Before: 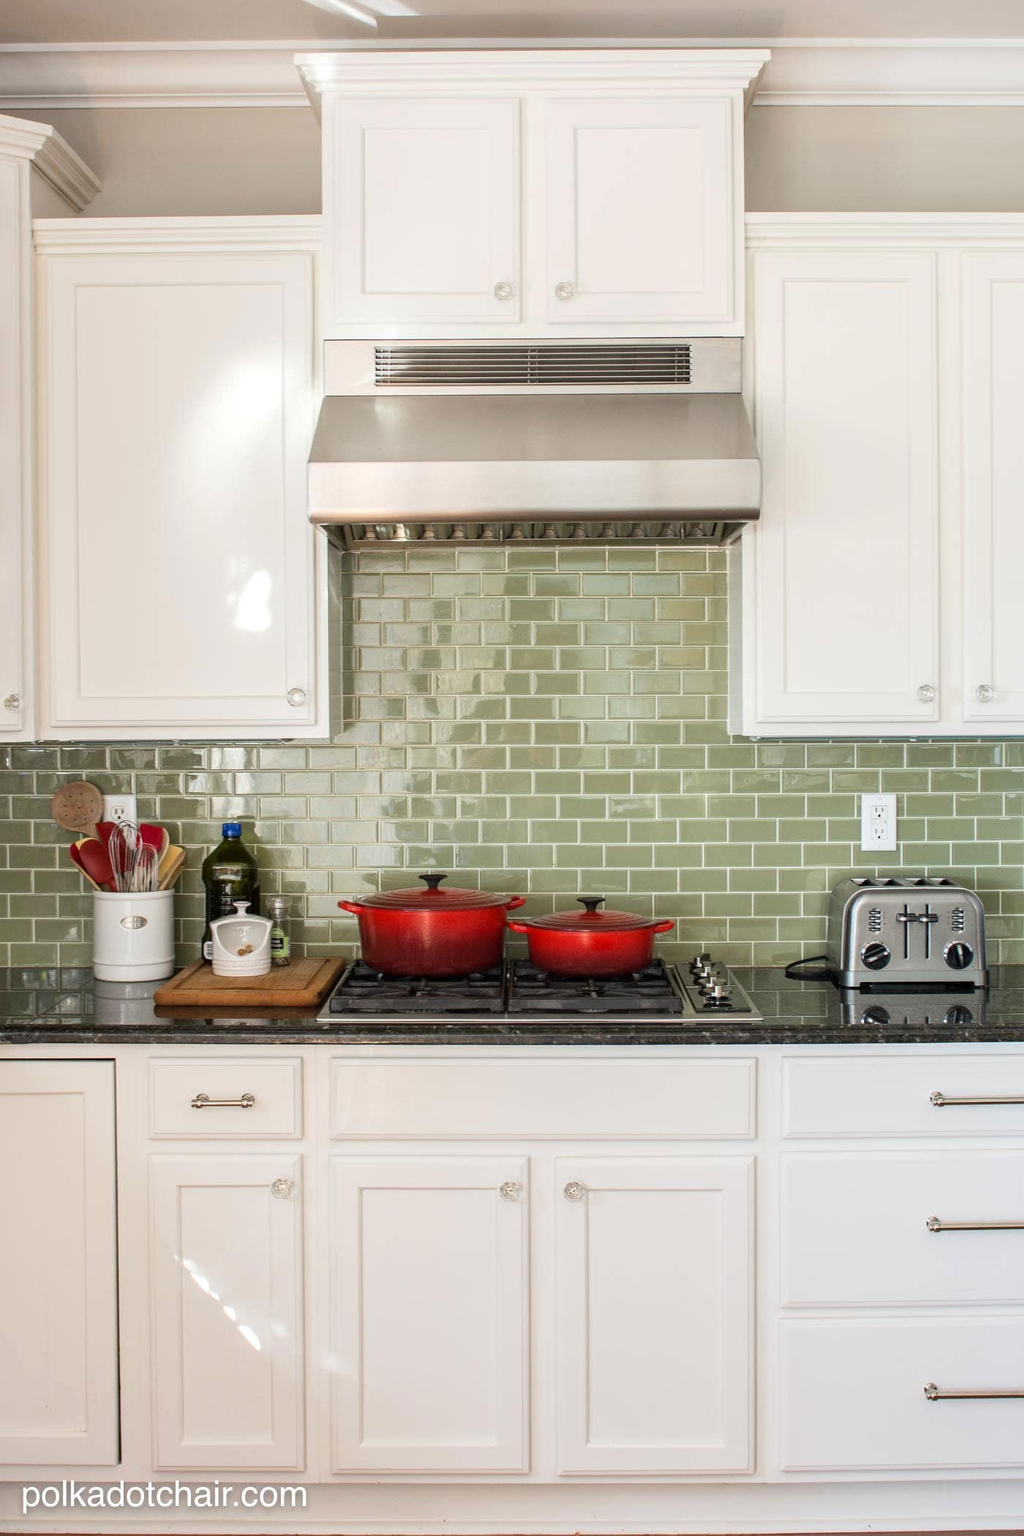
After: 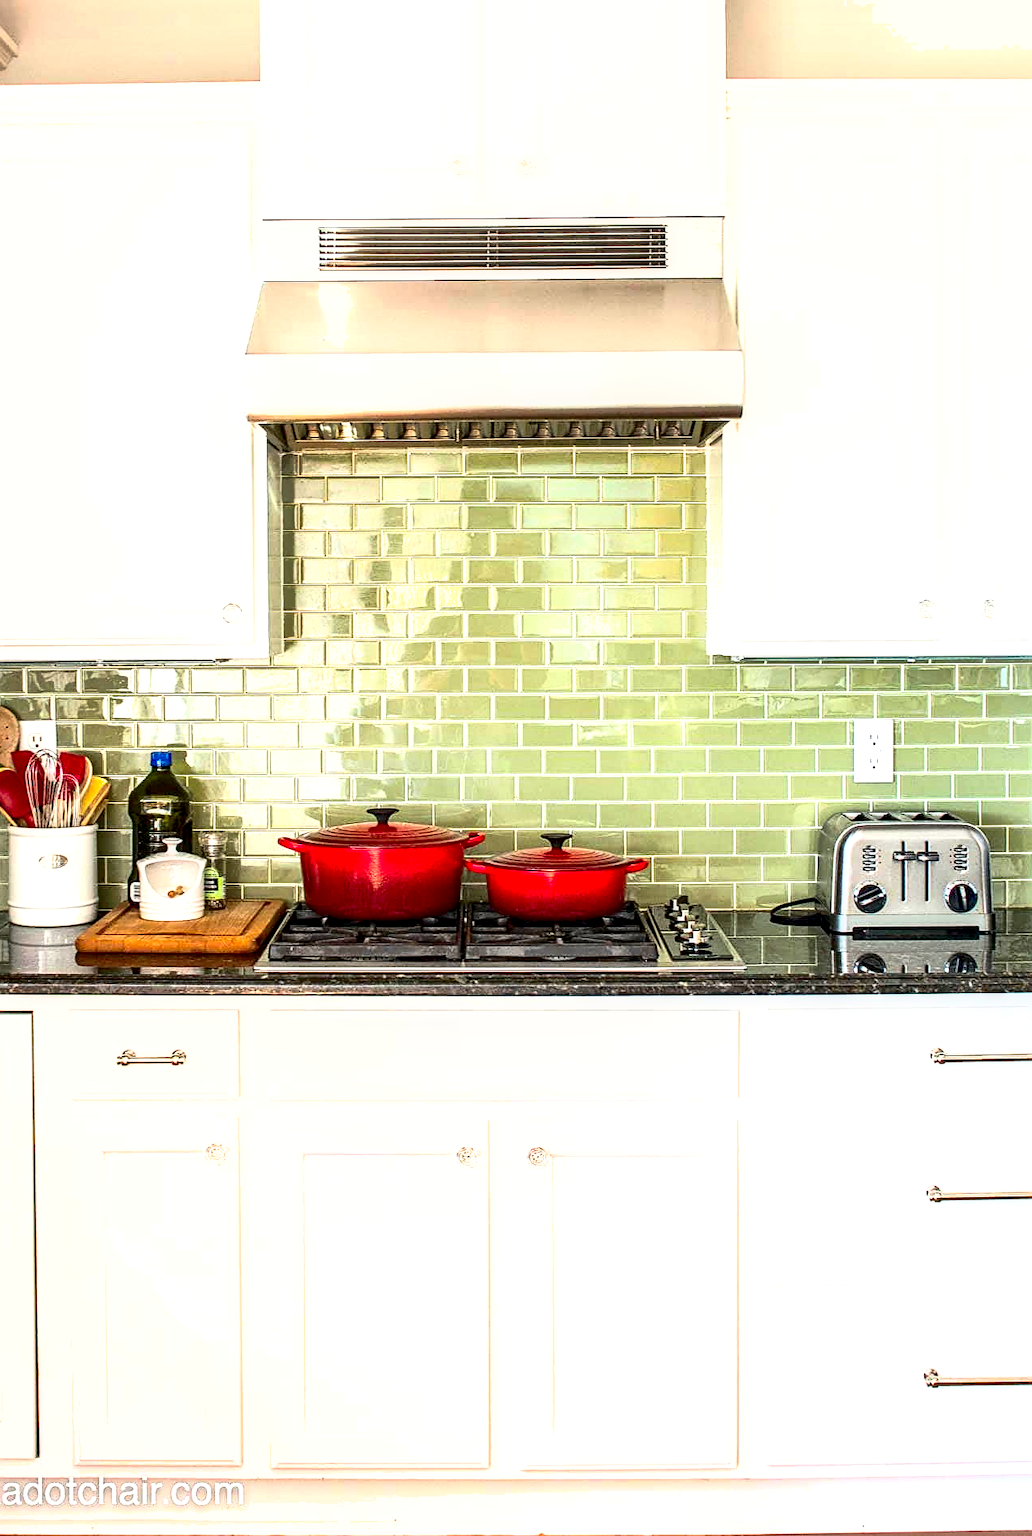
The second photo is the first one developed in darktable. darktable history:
contrast brightness saturation: contrast 0.396, brightness 0.044, saturation 0.248
exposure: black level correction 0, exposure 0.951 EV, compensate highlight preservation false
sharpen: on, module defaults
shadows and highlights: on, module defaults
local contrast: detail 150%
color zones: curves: ch1 [(0, 0.525) (0.143, 0.556) (0.286, 0.52) (0.429, 0.5) (0.571, 0.5) (0.714, 0.5) (0.857, 0.503) (1, 0.525)]
crop and rotate: left 8.407%, top 9.185%
